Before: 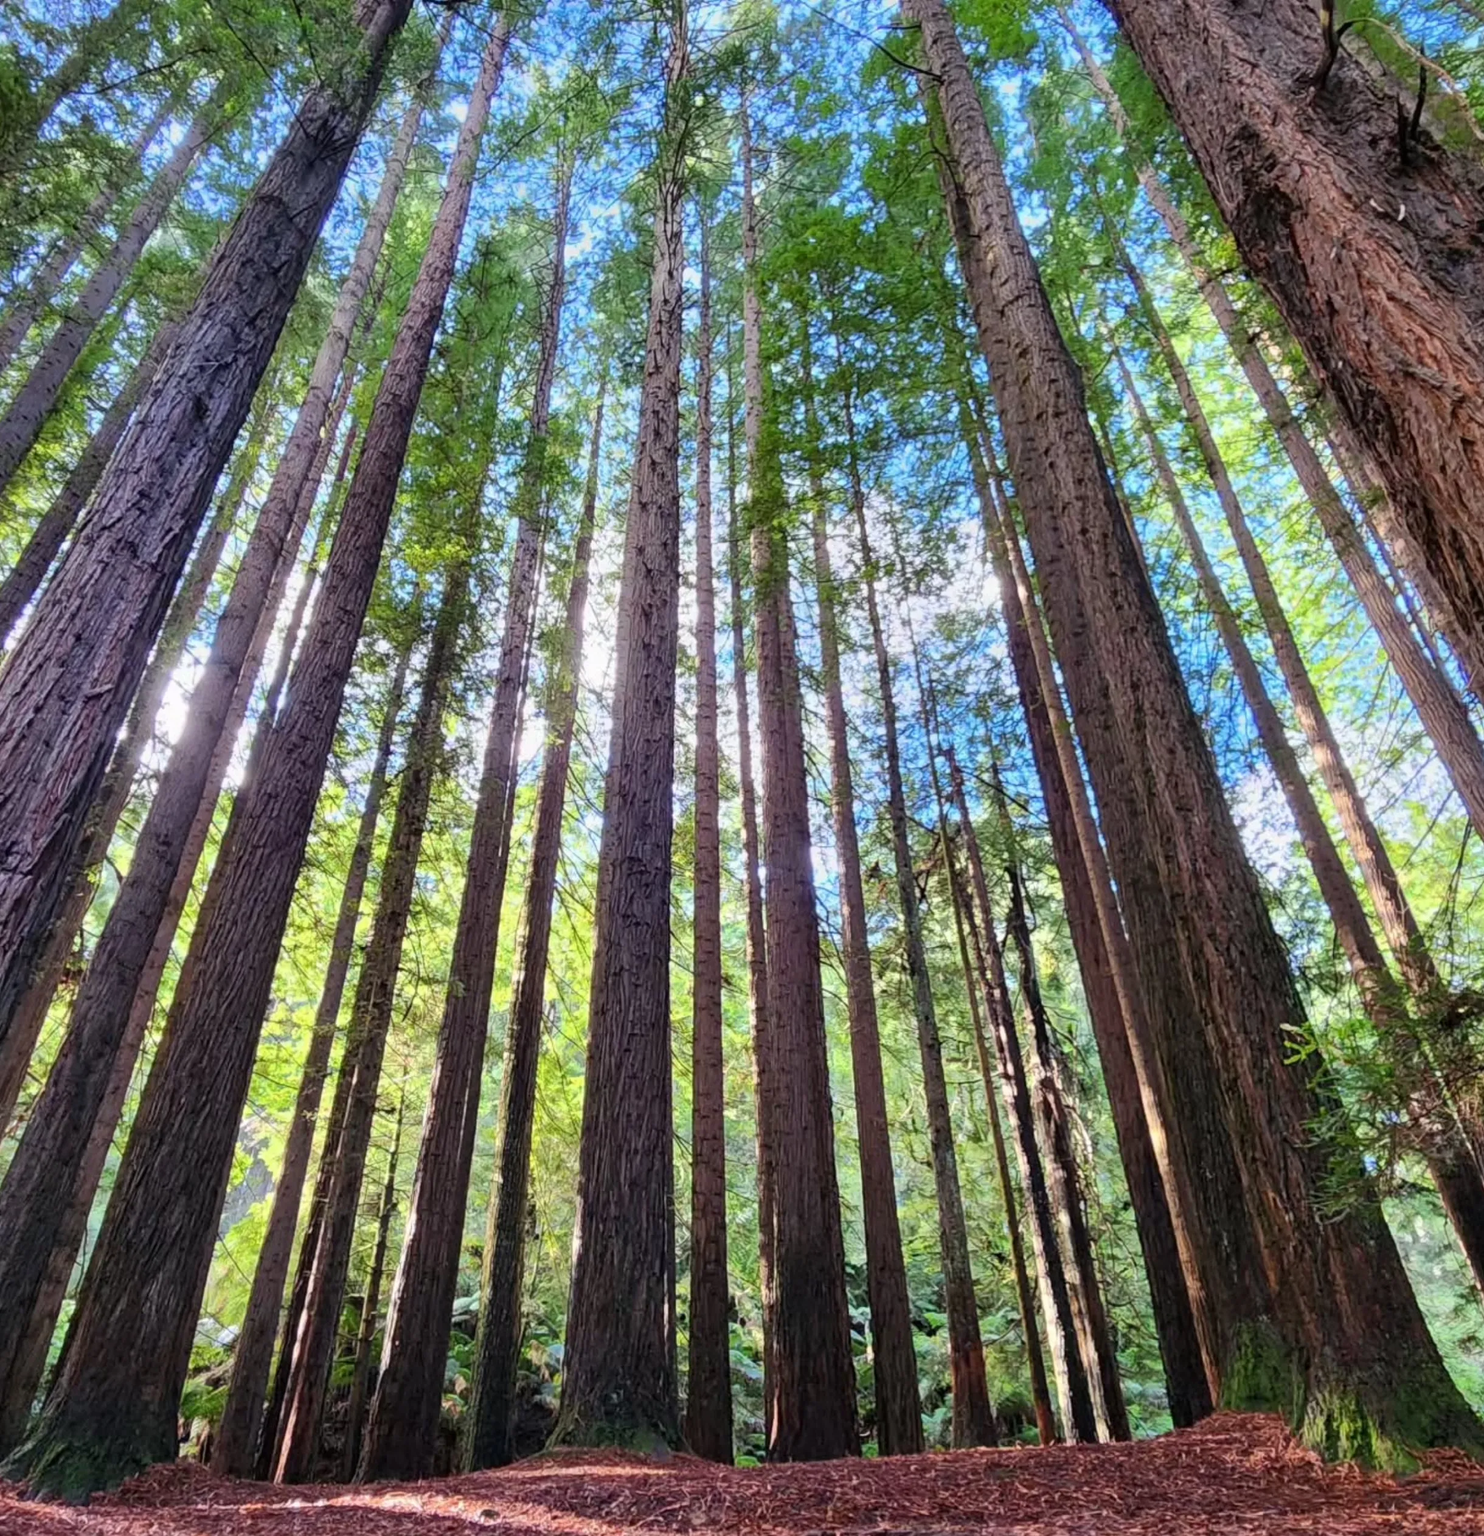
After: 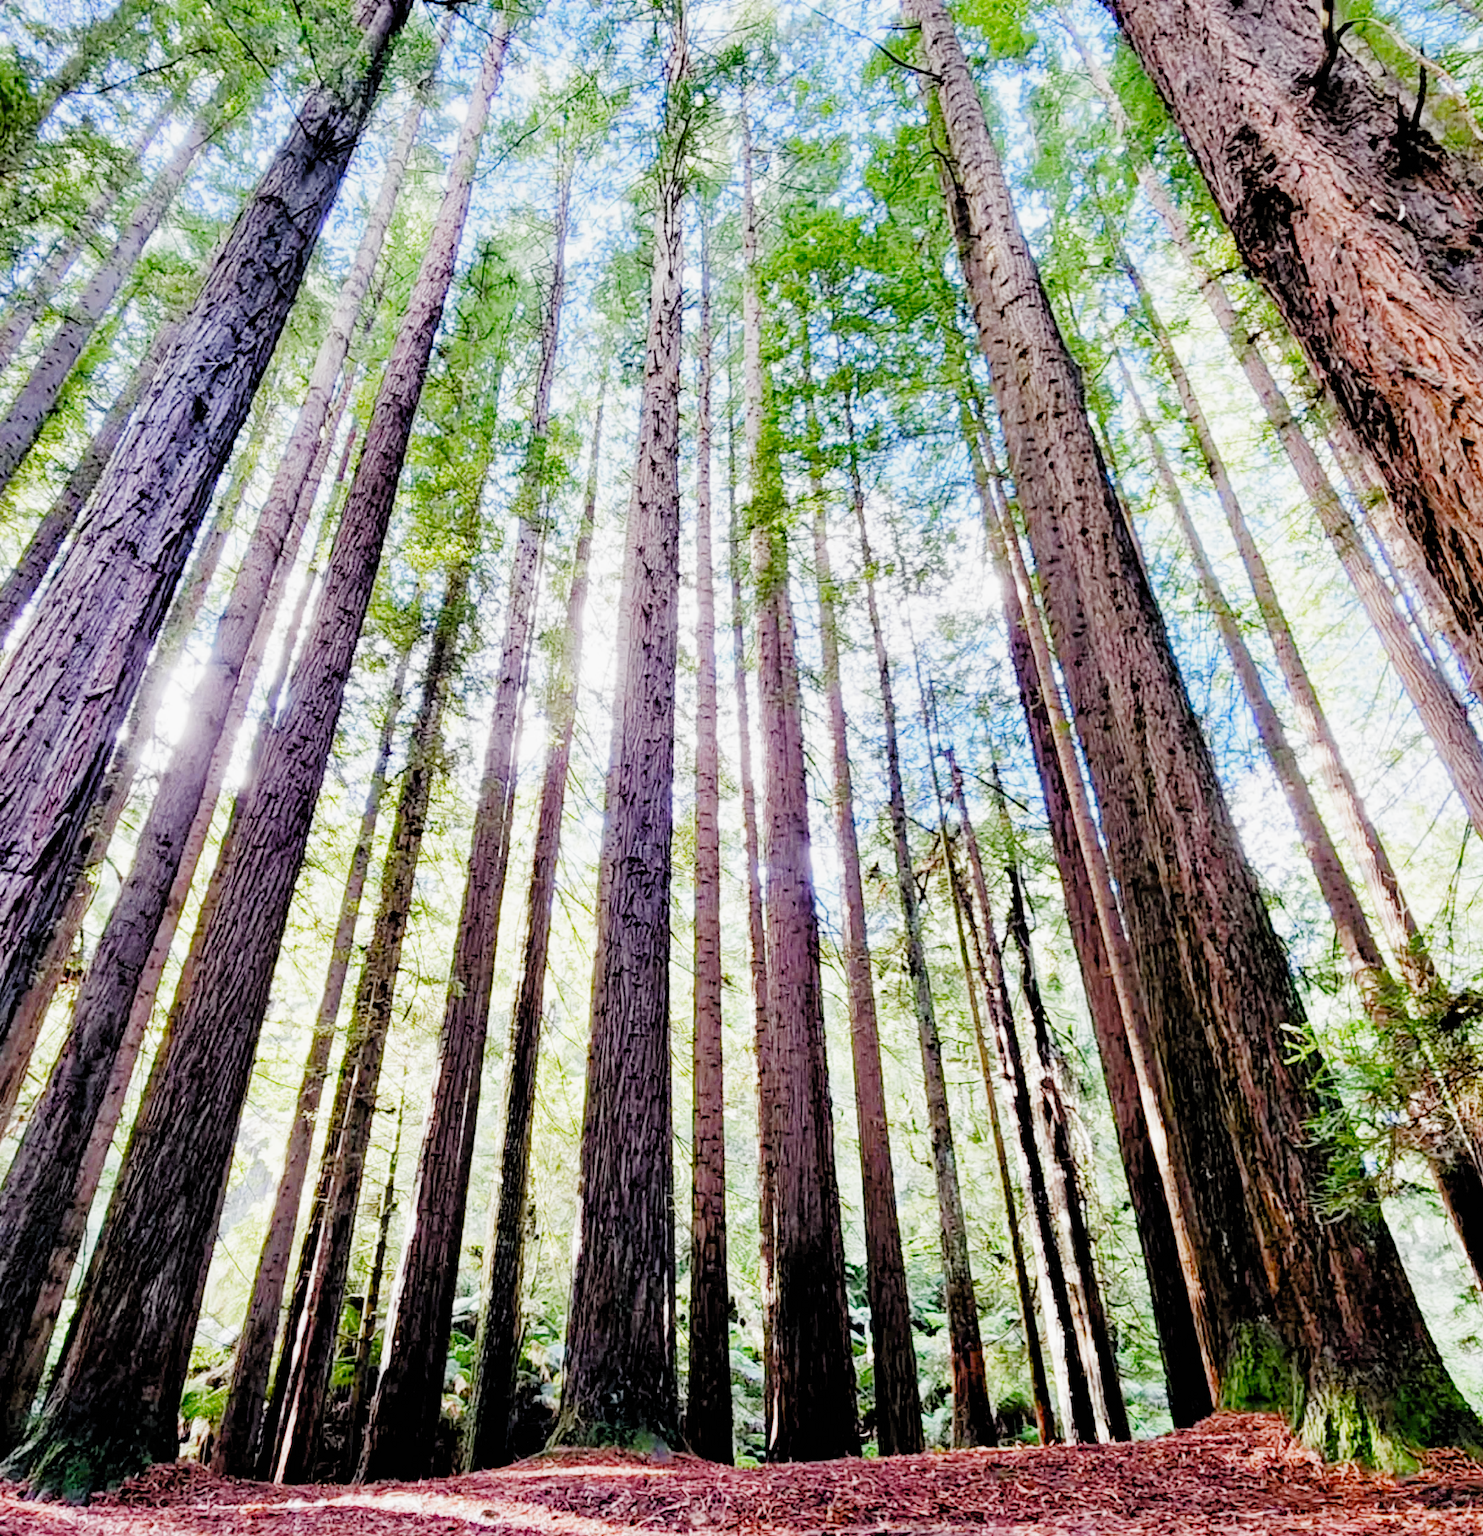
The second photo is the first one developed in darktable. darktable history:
exposure: black level correction 0.001, exposure 1.398 EV, compensate exposure bias true, compensate highlight preservation false
filmic rgb: black relative exposure -2.85 EV, white relative exposure 4.56 EV, hardness 1.77, contrast 1.25, preserve chrominance no, color science v5 (2021)
